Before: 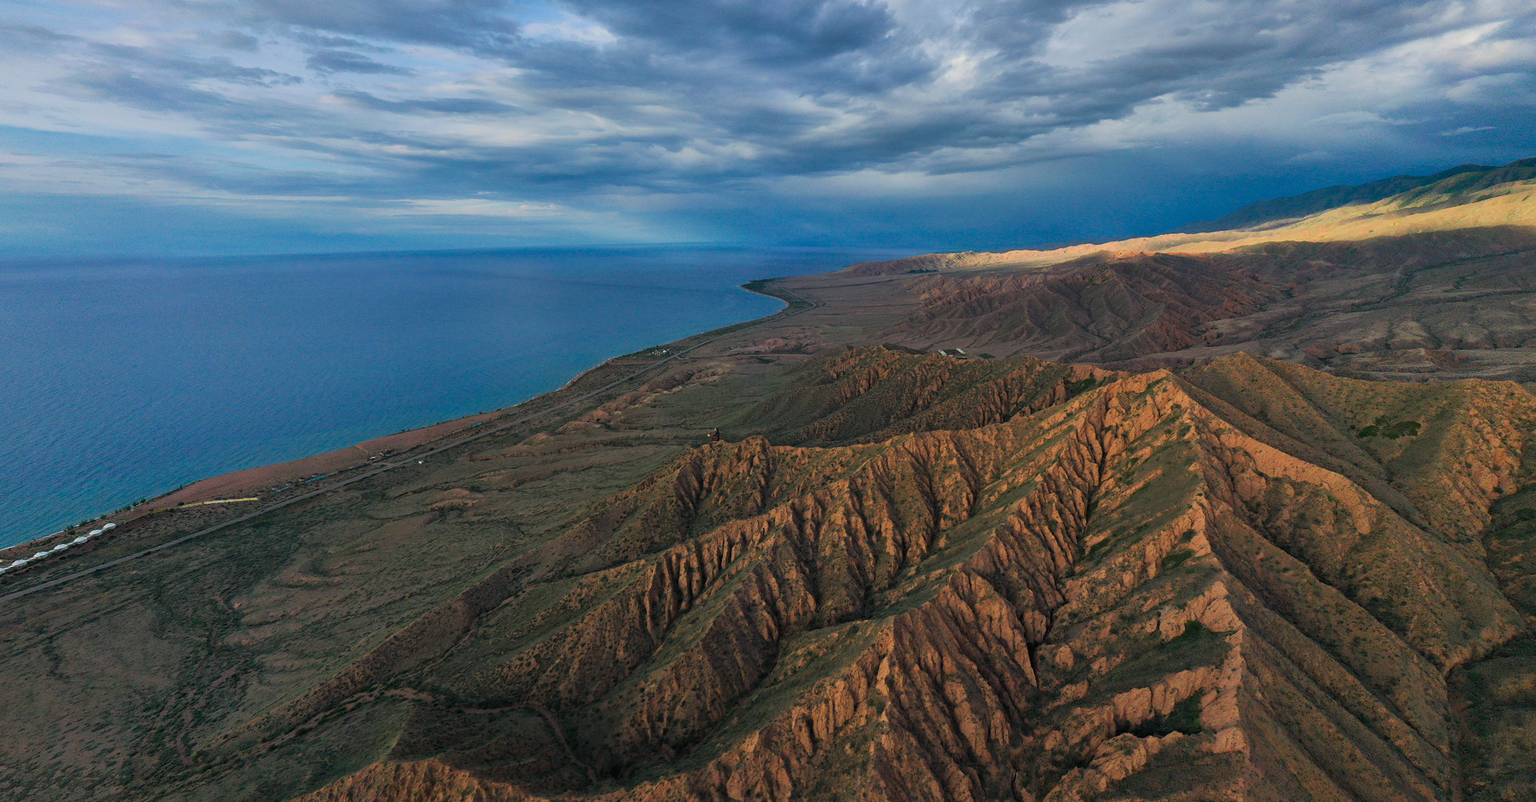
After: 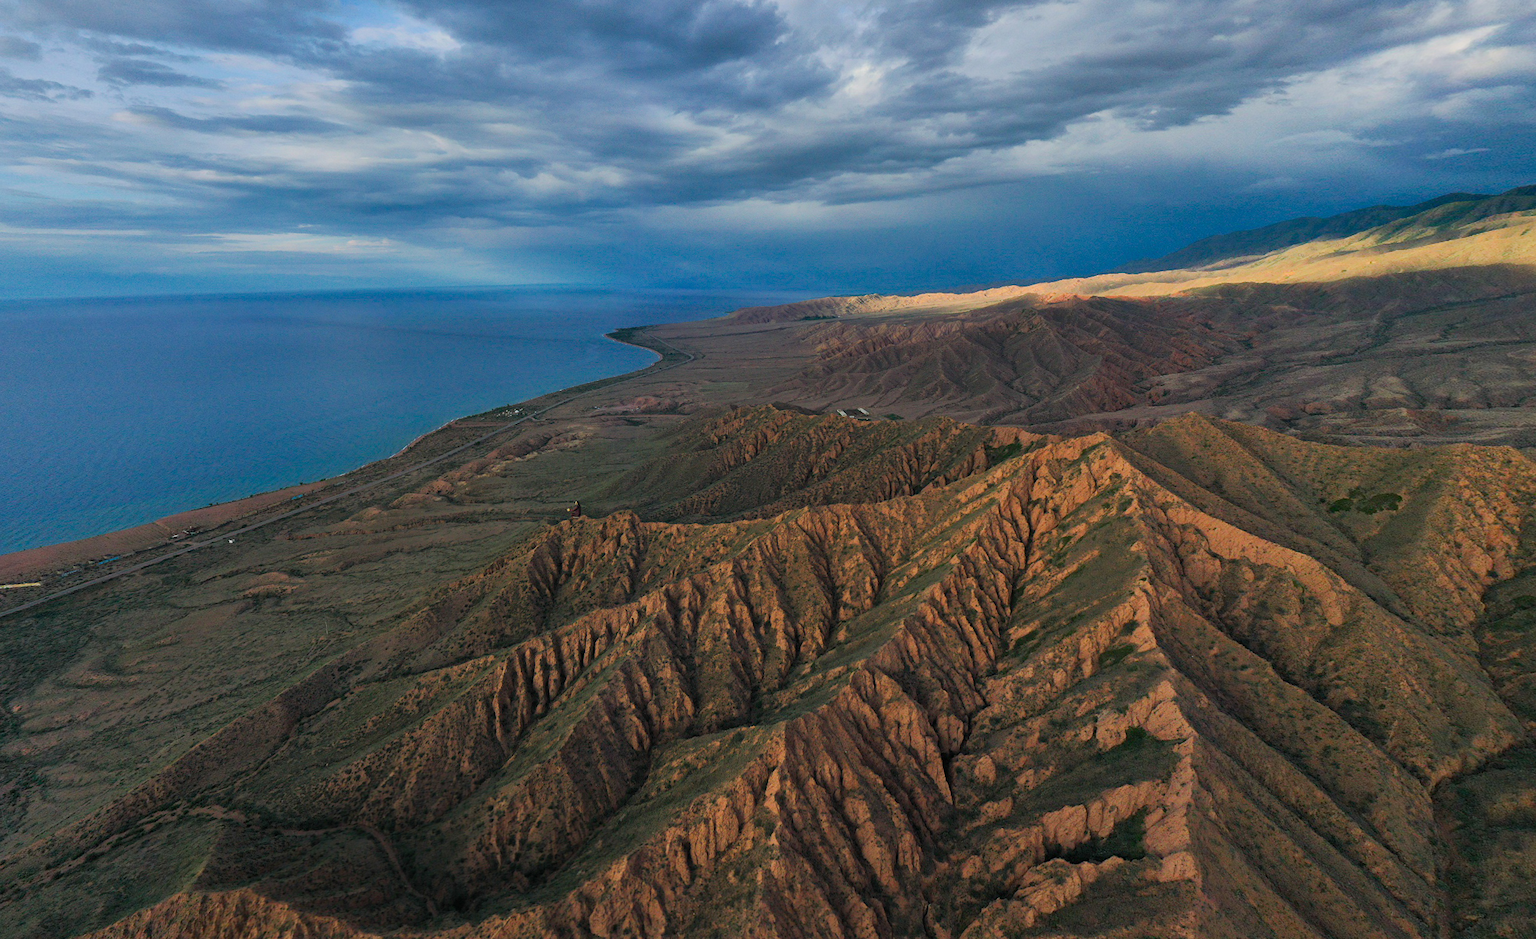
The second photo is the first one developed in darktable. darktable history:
crop and rotate: left 14.556%
